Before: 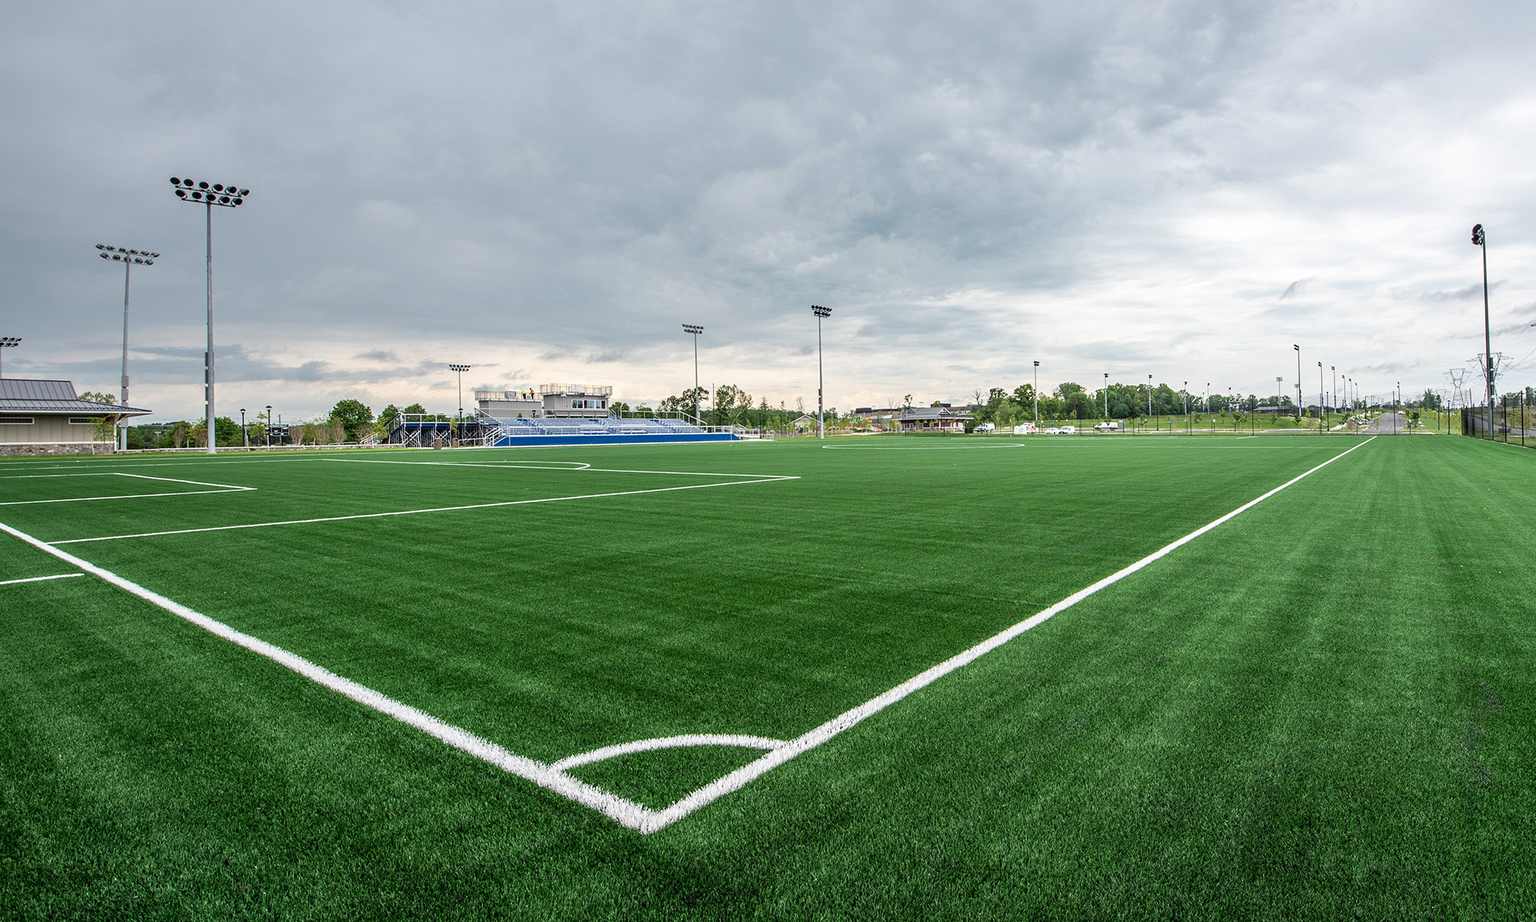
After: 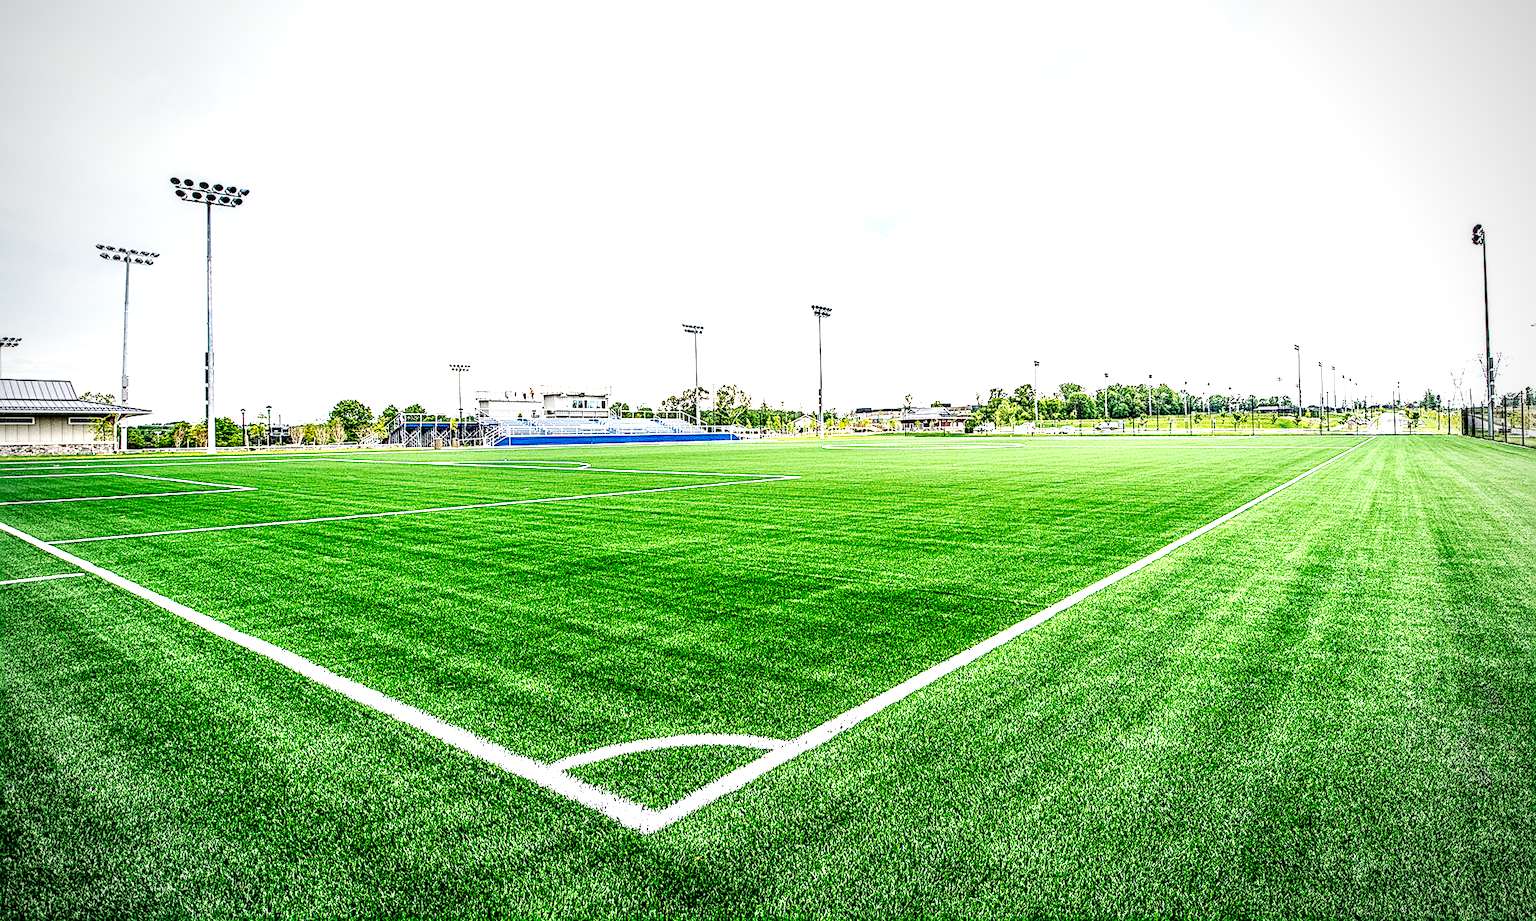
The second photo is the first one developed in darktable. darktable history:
local contrast: highlights 20%, detail 197%
exposure: black level correction 0, exposure 0.7 EV, compensate highlight preservation false
vignetting: on, module defaults
fill light: on, module defaults
sharpen: radius 2.584, amount 0.688
color balance rgb: perceptual saturation grading › global saturation 20%, global vibrance 20%
base curve: curves: ch0 [(0, 0) (0.007, 0.004) (0.027, 0.03) (0.046, 0.07) (0.207, 0.54) (0.442, 0.872) (0.673, 0.972) (1, 1)], preserve colors none
